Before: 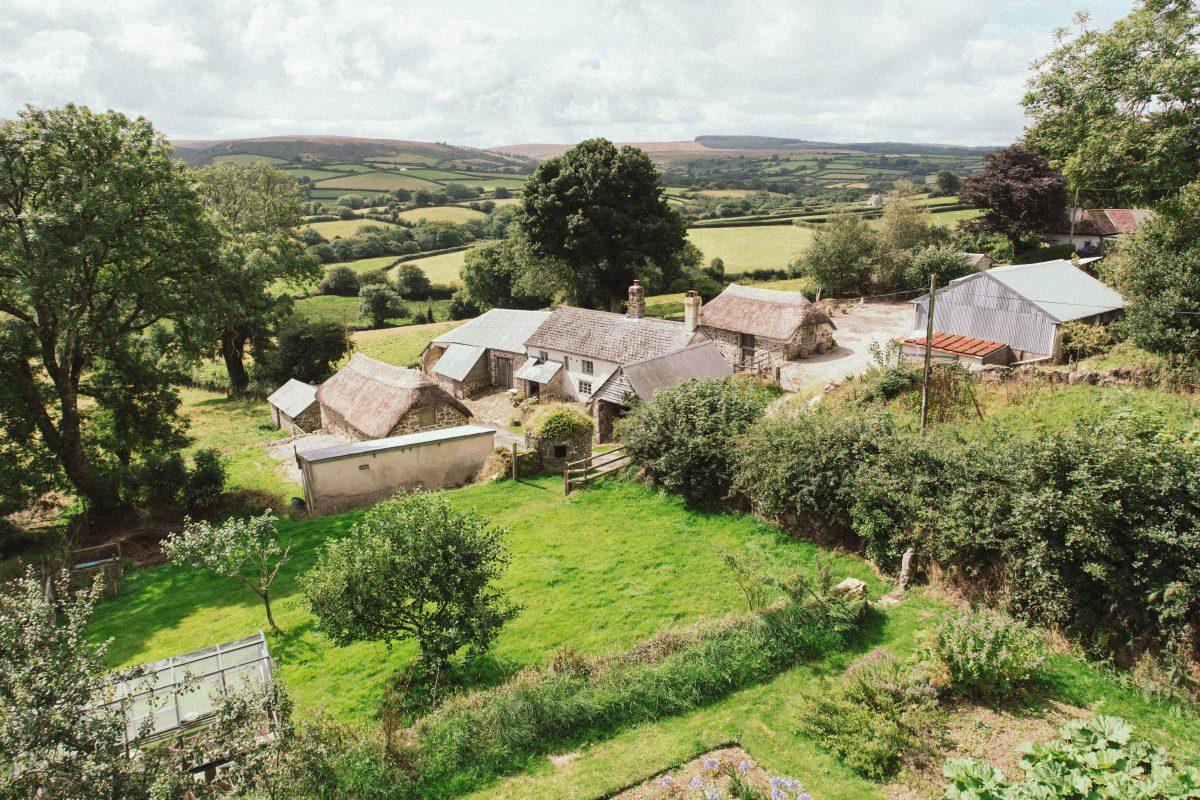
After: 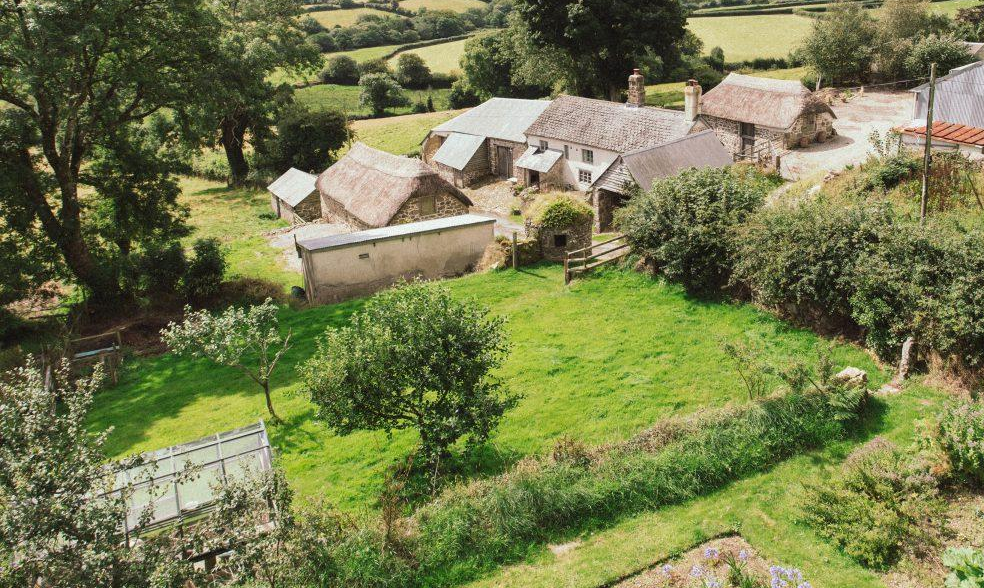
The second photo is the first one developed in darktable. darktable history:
crop: top 26.434%, right 17.955%
